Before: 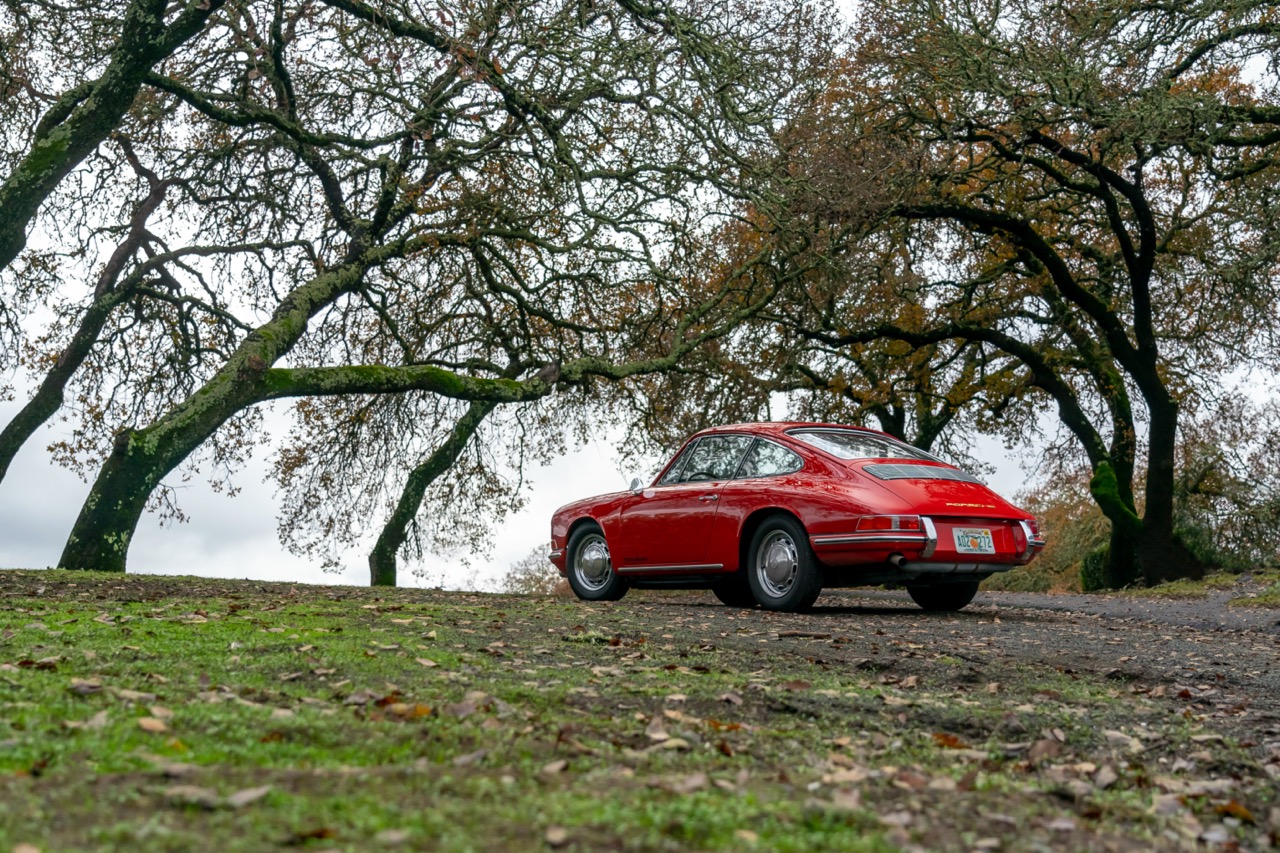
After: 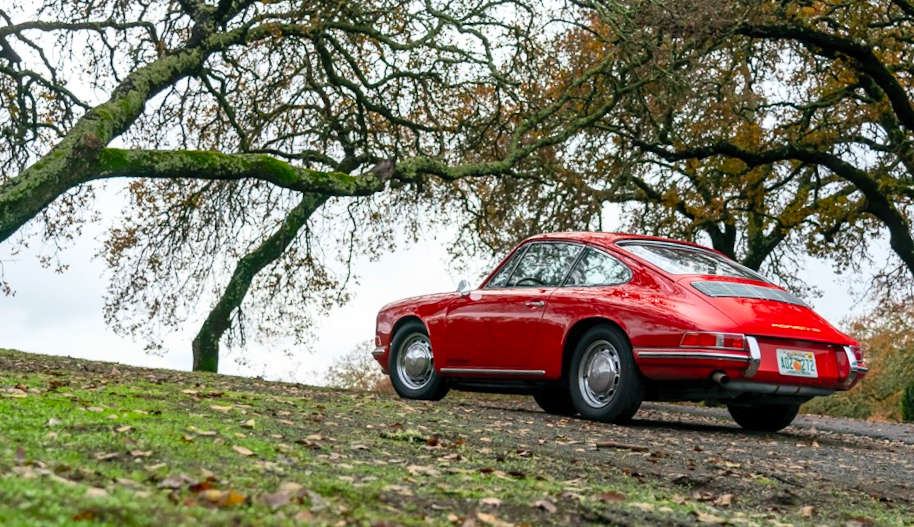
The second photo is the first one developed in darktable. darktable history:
crop and rotate: angle -3.55°, left 9.906%, top 20.78%, right 12.114%, bottom 11.798%
contrast brightness saturation: contrast 0.205, brightness 0.167, saturation 0.218
